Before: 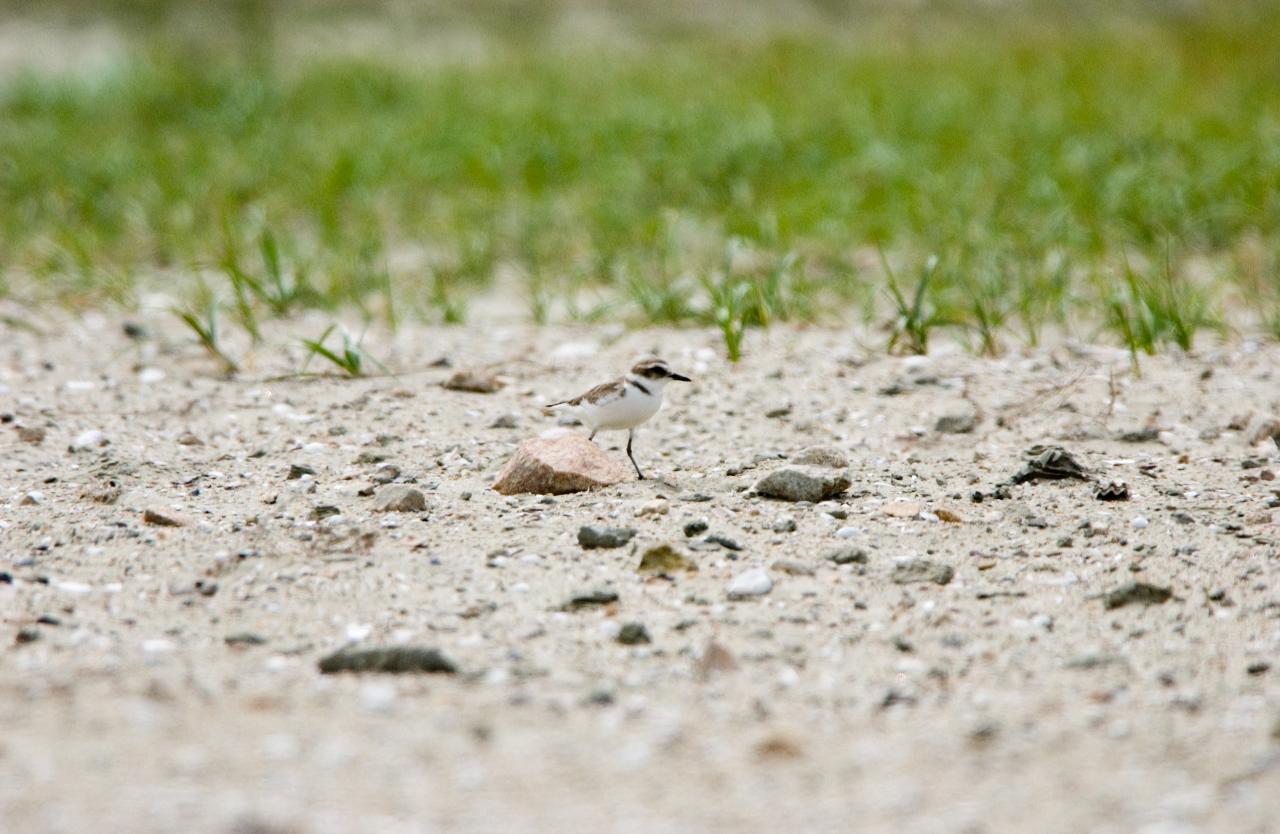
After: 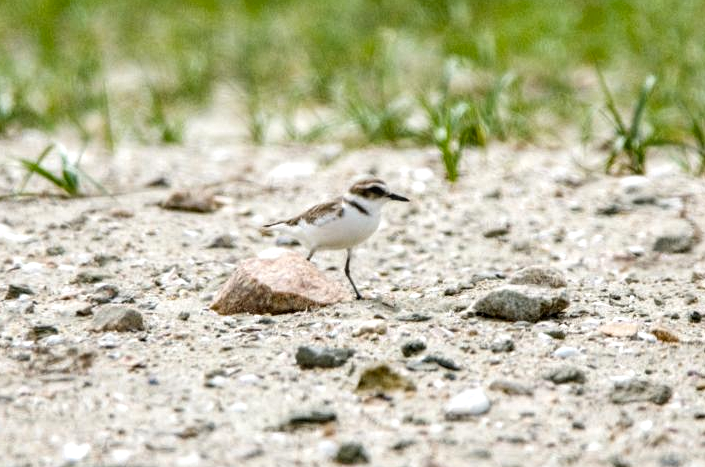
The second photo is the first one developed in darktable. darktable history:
exposure: exposure 0.203 EV, compensate exposure bias true, compensate highlight preservation false
local contrast: highlights 61%, detail 143%, midtone range 0.425
crop and rotate: left 22.086%, top 21.686%, right 22.816%, bottom 22.229%
